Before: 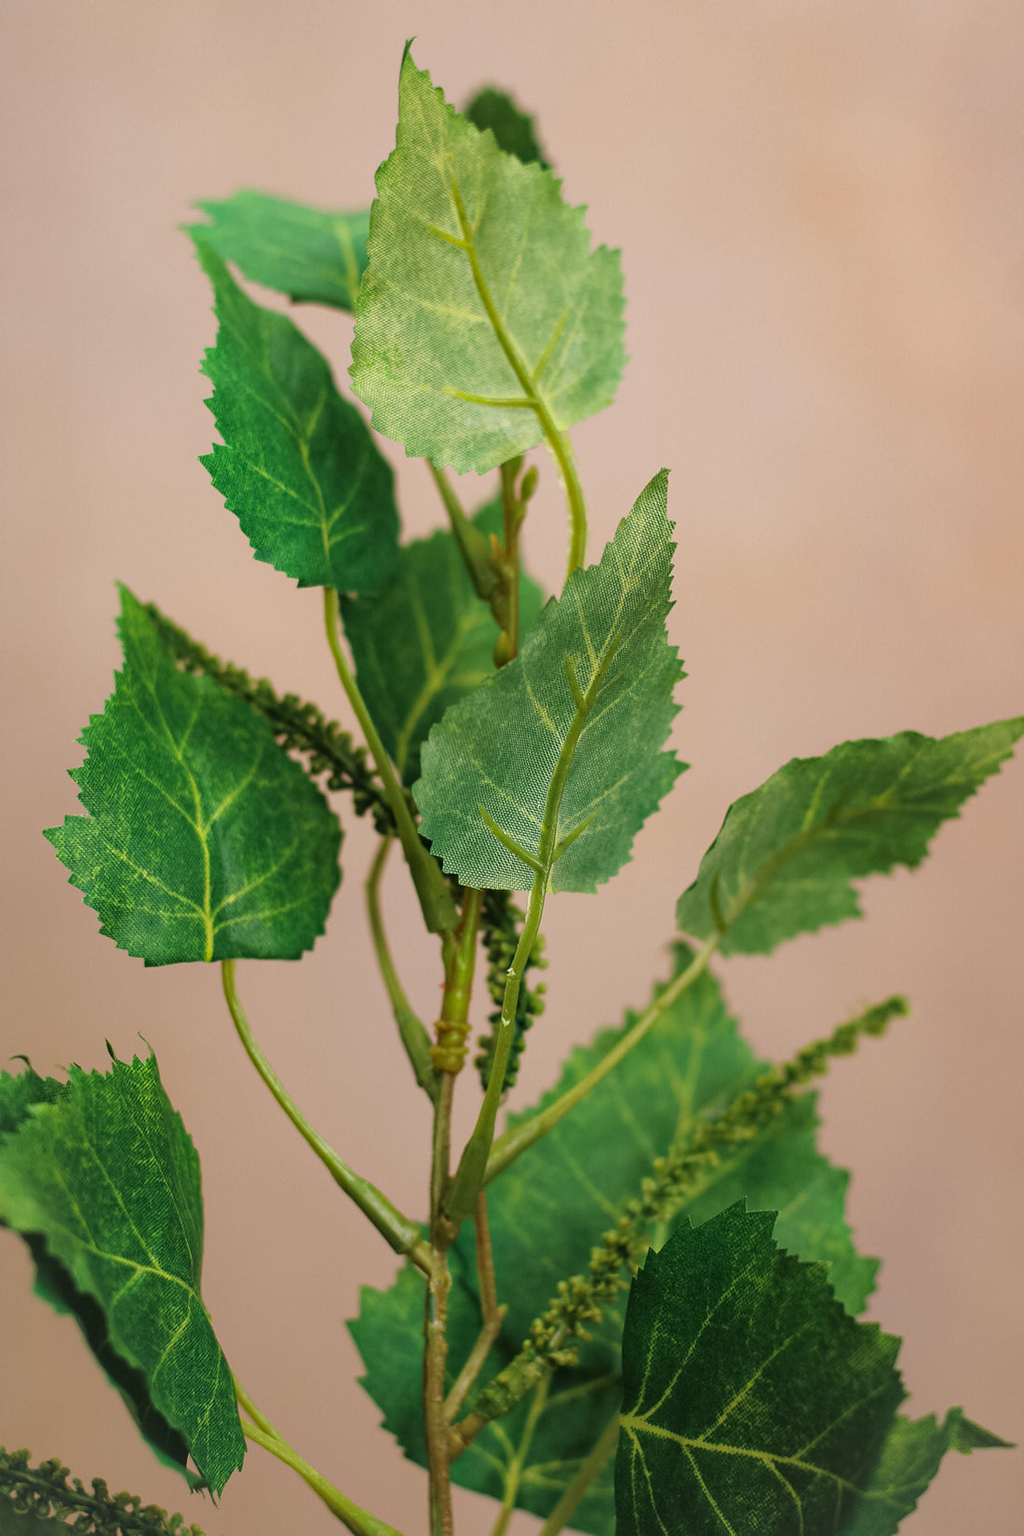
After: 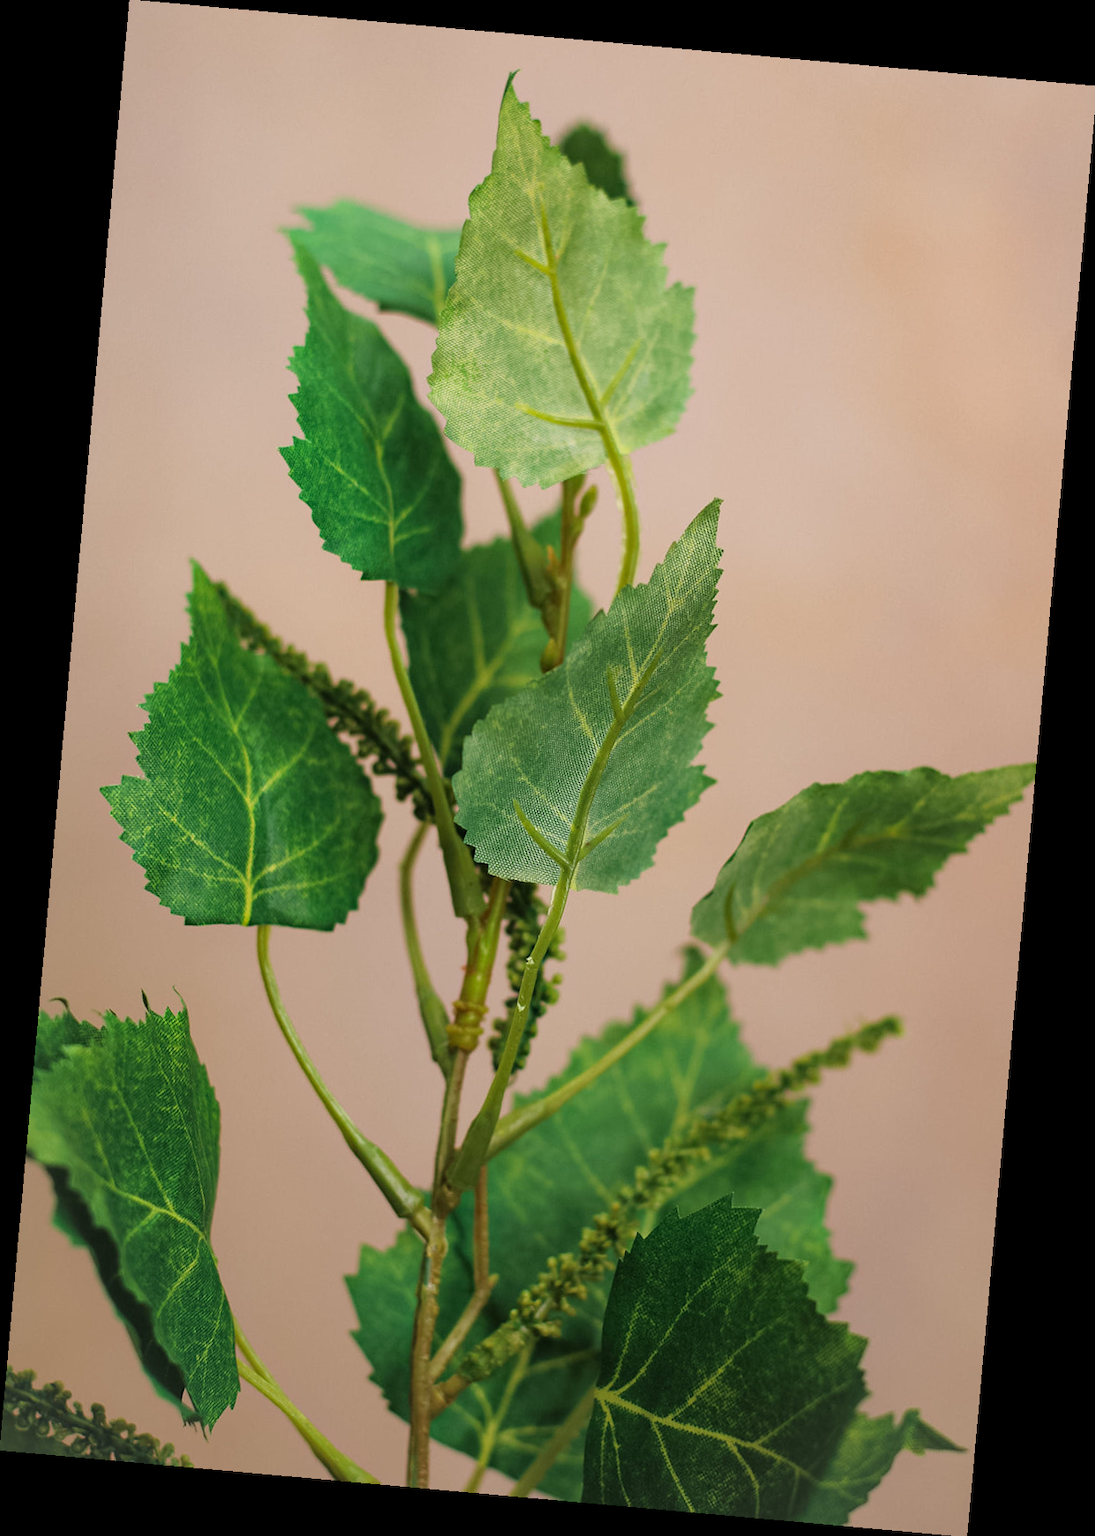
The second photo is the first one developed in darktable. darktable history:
exposure: compensate highlight preservation false
rotate and perspective: rotation 5.12°, automatic cropping off
